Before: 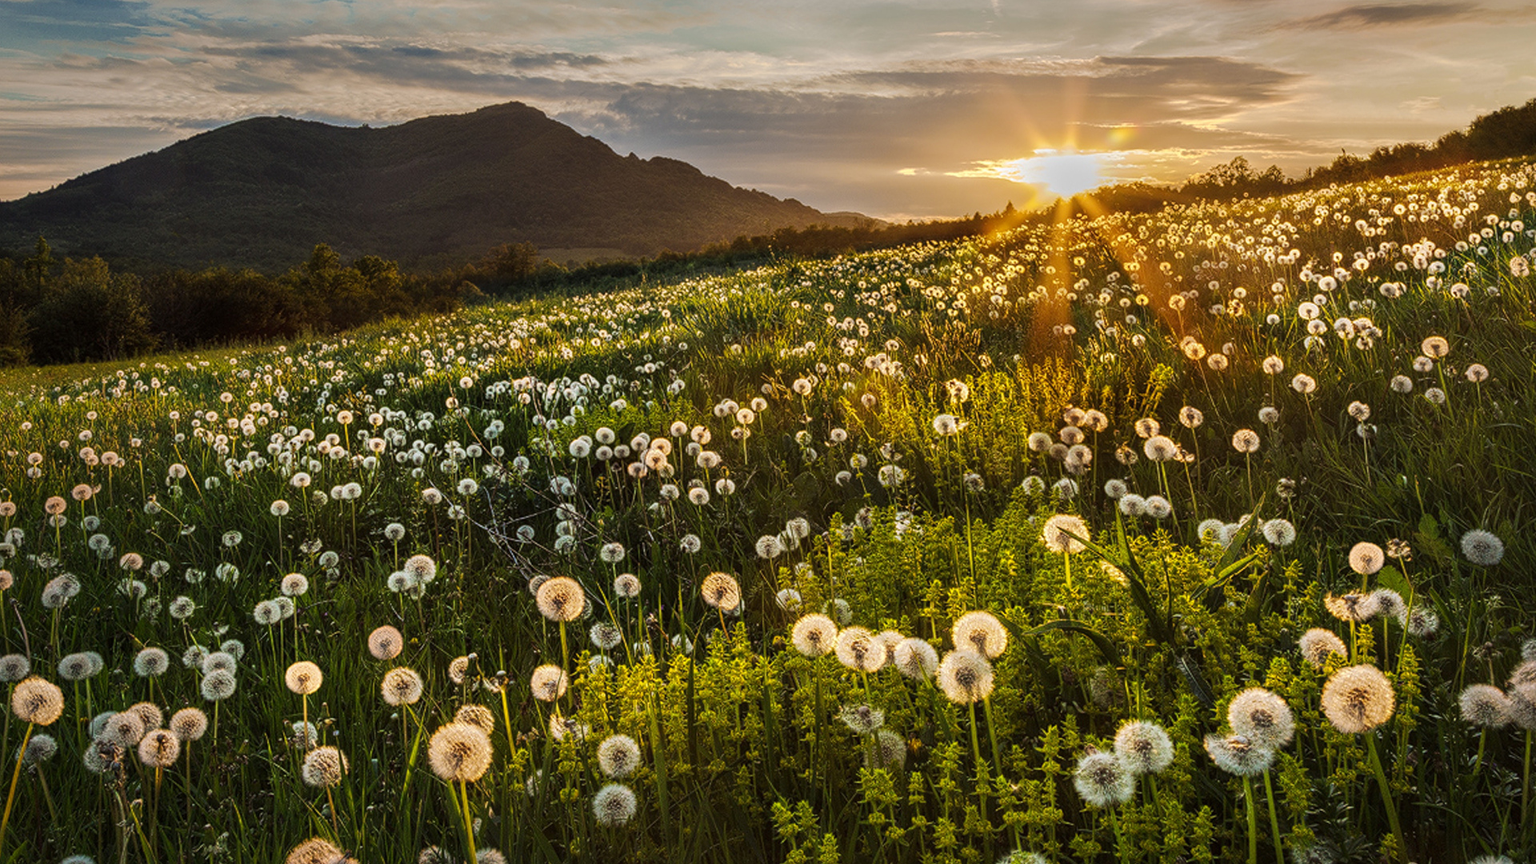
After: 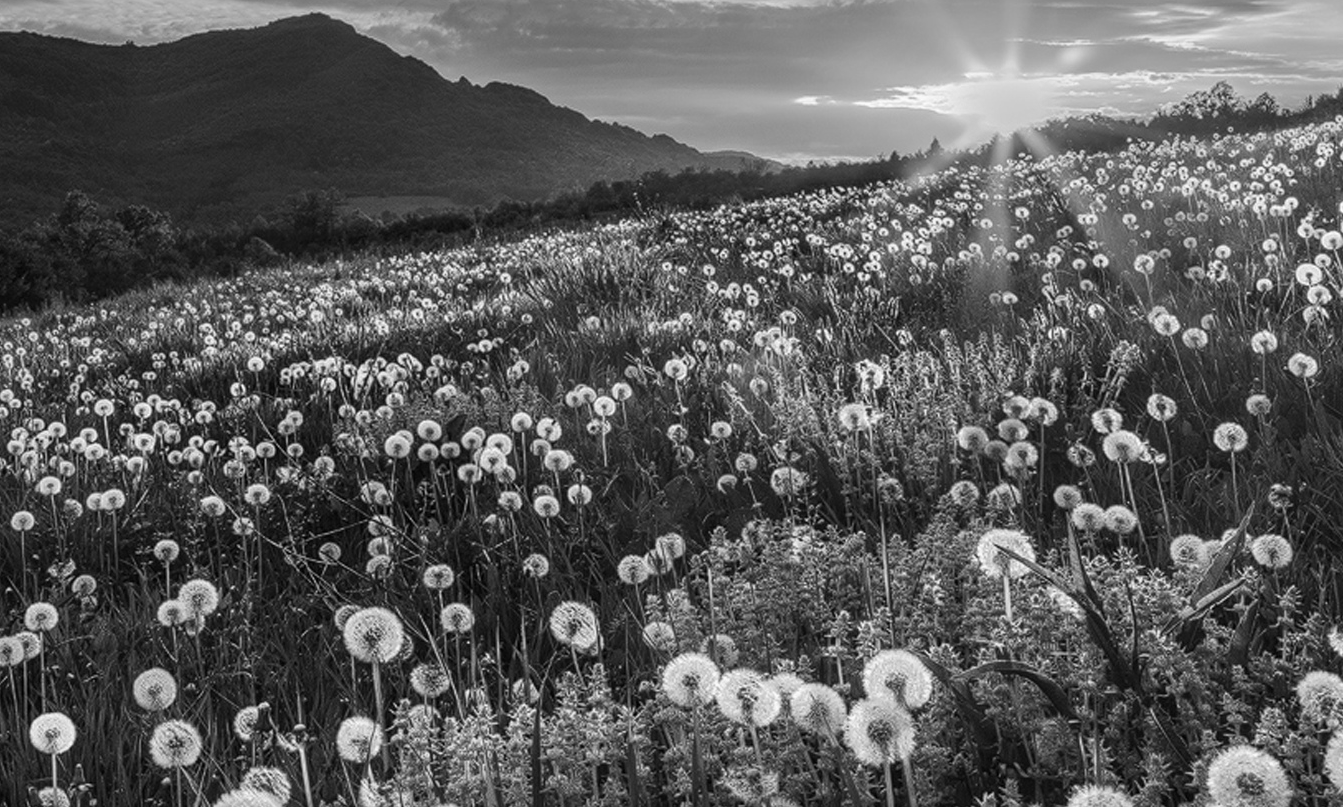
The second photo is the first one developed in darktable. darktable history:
crop and rotate: left 17.046%, top 10.659%, right 12.989%, bottom 14.553%
monochrome: a 1.94, b -0.638
